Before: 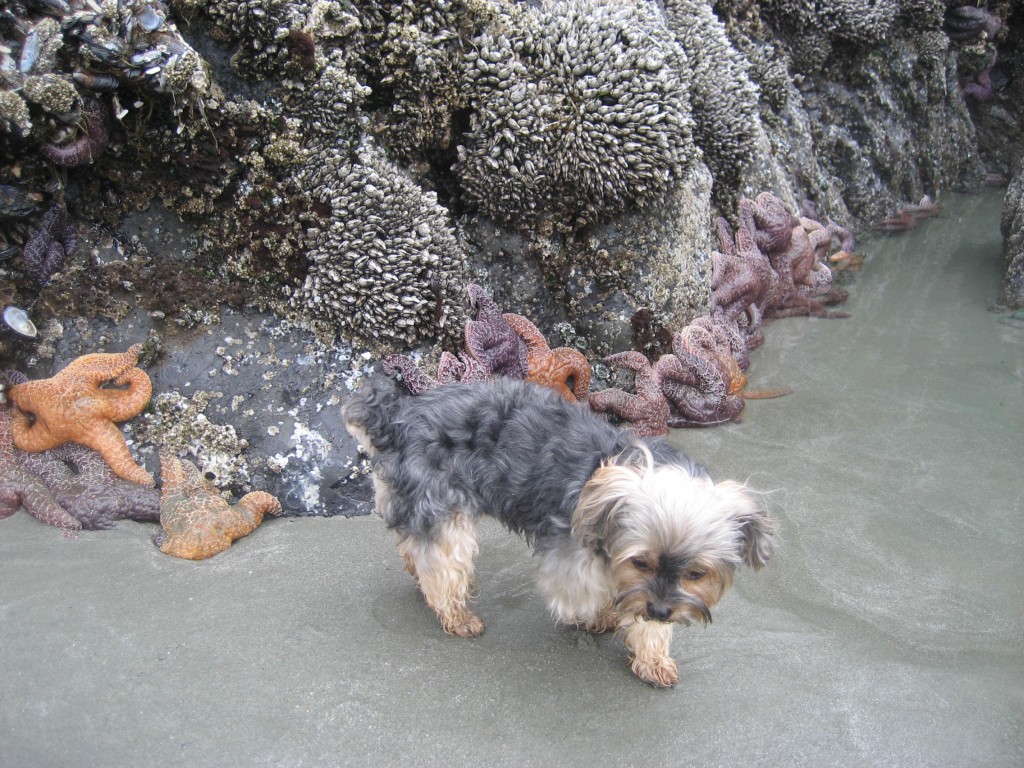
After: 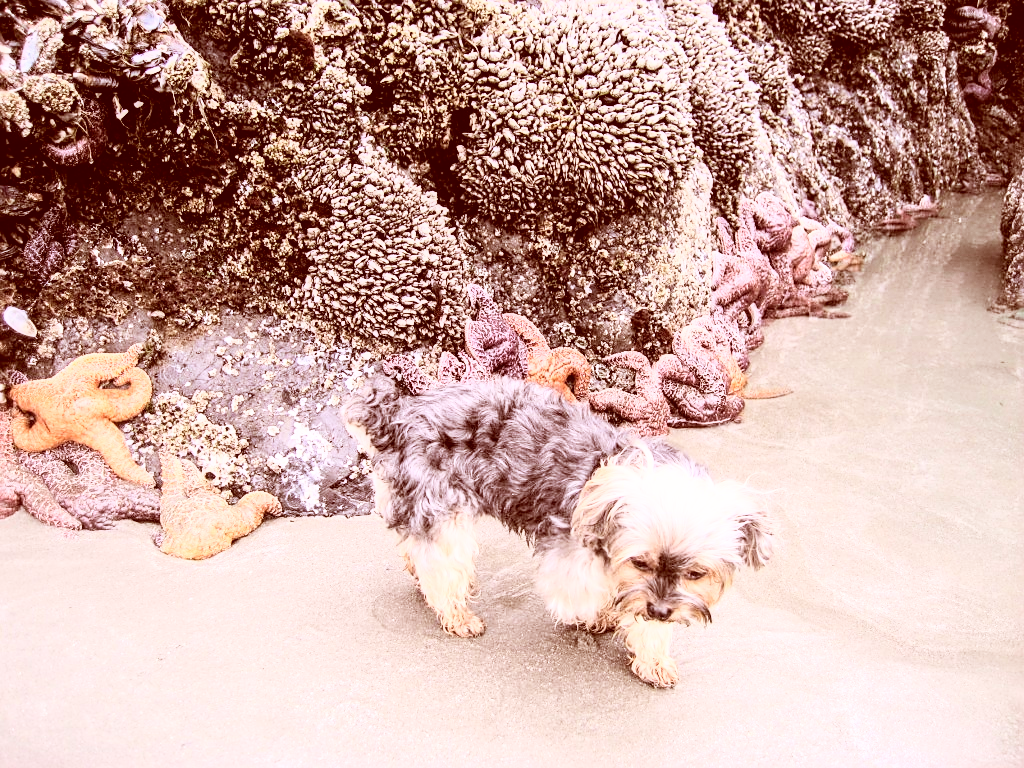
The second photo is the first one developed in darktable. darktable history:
color correction: highlights a* 9.03, highlights b* 8.71, shadows a* 40, shadows b* 40, saturation 0.8
exposure: exposure 0.2 EV, compensate highlight preservation false
sharpen: on, module defaults
local contrast: on, module defaults
white balance: red 0.983, blue 1.036
rgb curve: curves: ch0 [(0, 0) (0.21, 0.15) (0.24, 0.21) (0.5, 0.75) (0.75, 0.96) (0.89, 0.99) (1, 1)]; ch1 [(0, 0.02) (0.21, 0.13) (0.25, 0.2) (0.5, 0.67) (0.75, 0.9) (0.89, 0.97) (1, 1)]; ch2 [(0, 0.02) (0.21, 0.13) (0.25, 0.2) (0.5, 0.67) (0.75, 0.9) (0.89, 0.97) (1, 1)], compensate middle gray true
